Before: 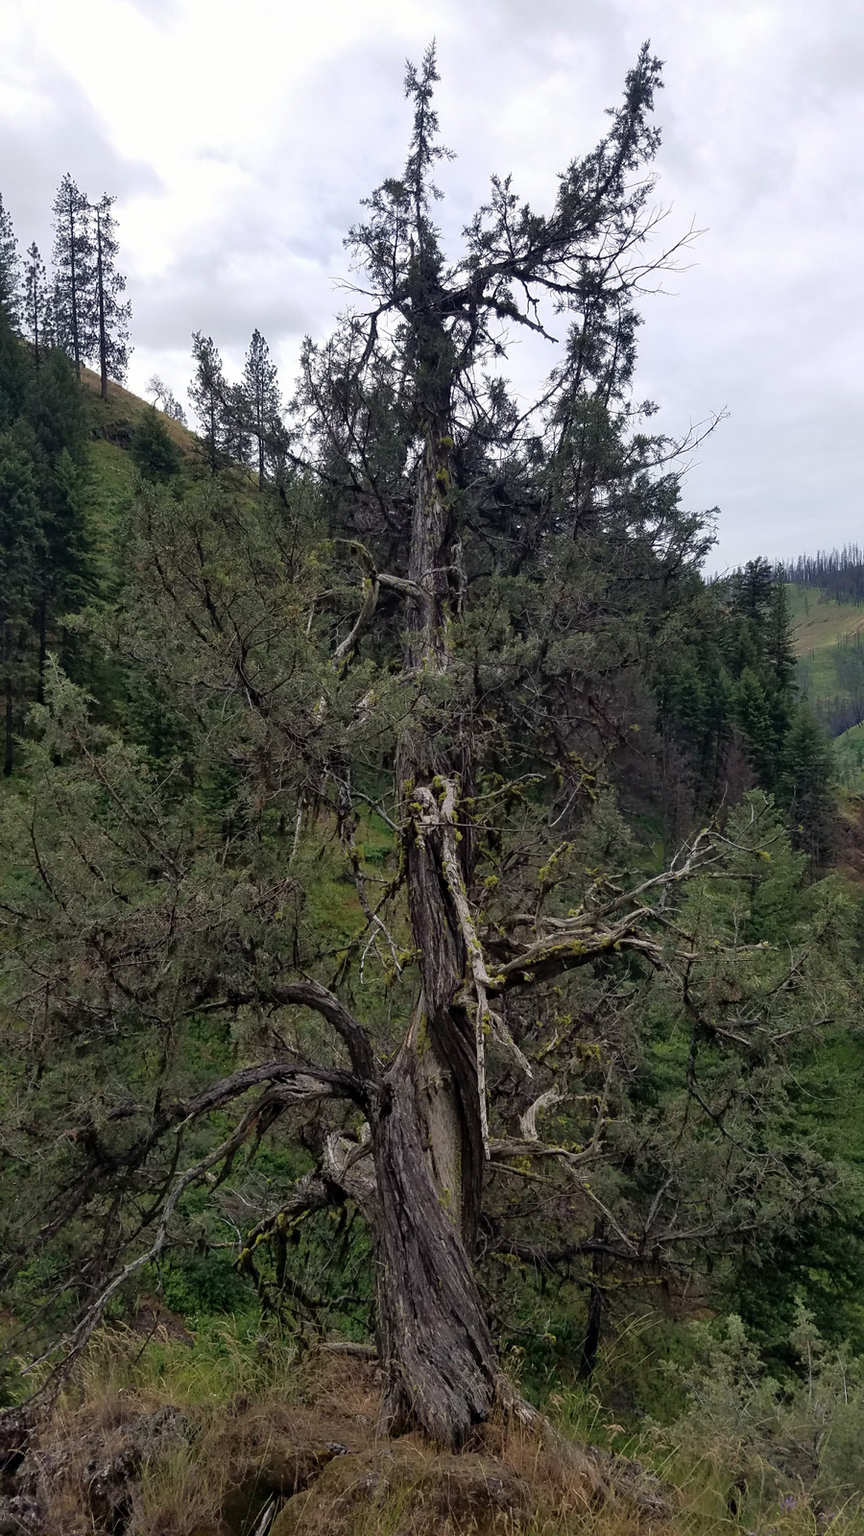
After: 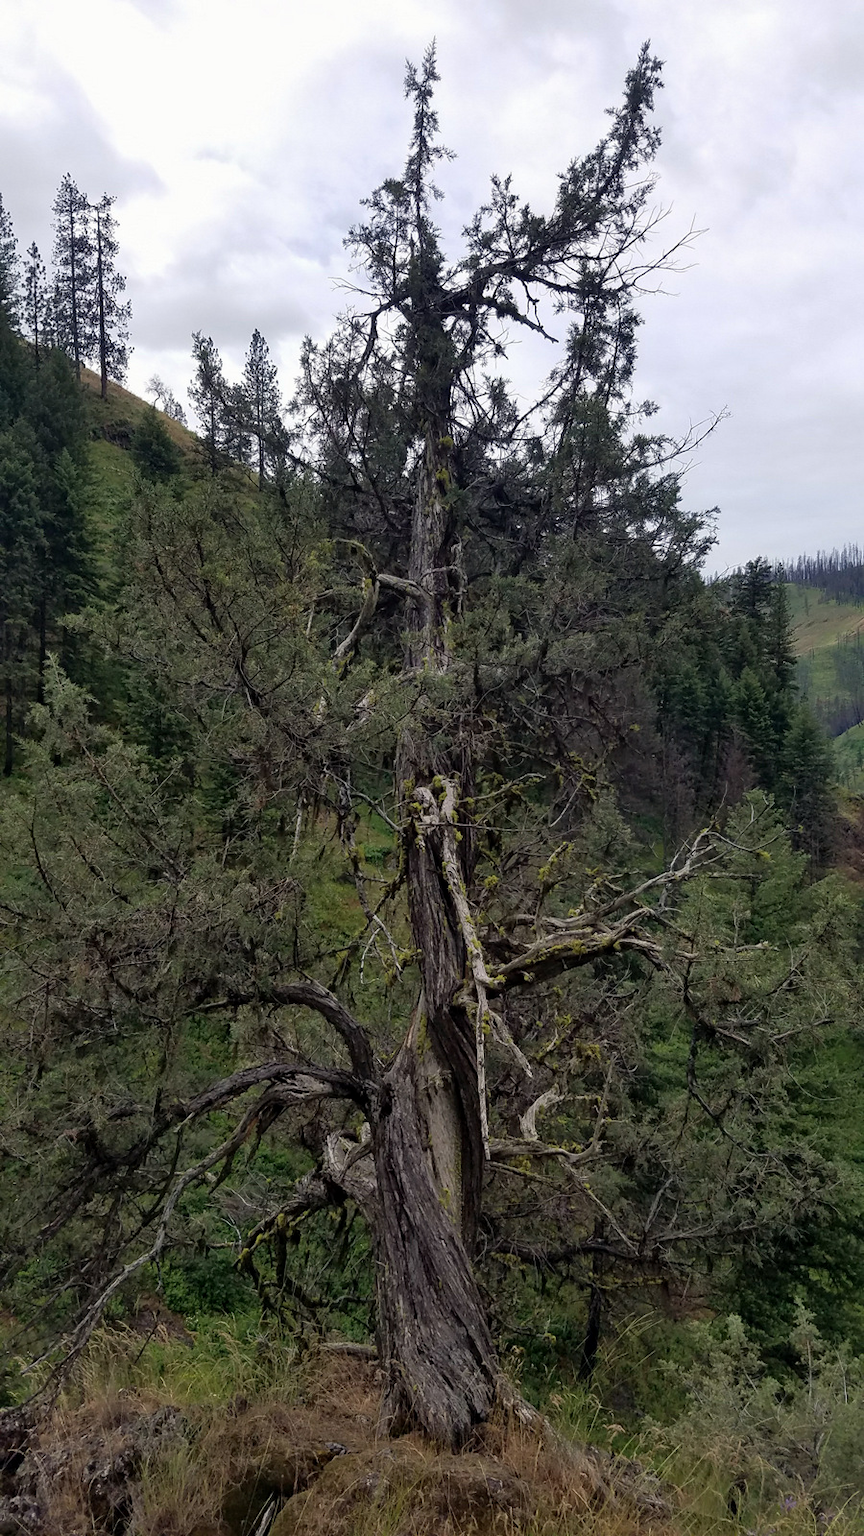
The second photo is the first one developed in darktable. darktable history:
local contrast: mode bilateral grid, contrast 14, coarseness 35, detail 105%, midtone range 0.2
exposure: exposure -0.042 EV, compensate highlight preservation false
tone equalizer: edges refinement/feathering 500, mask exposure compensation -1.57 EV, preserve details no
